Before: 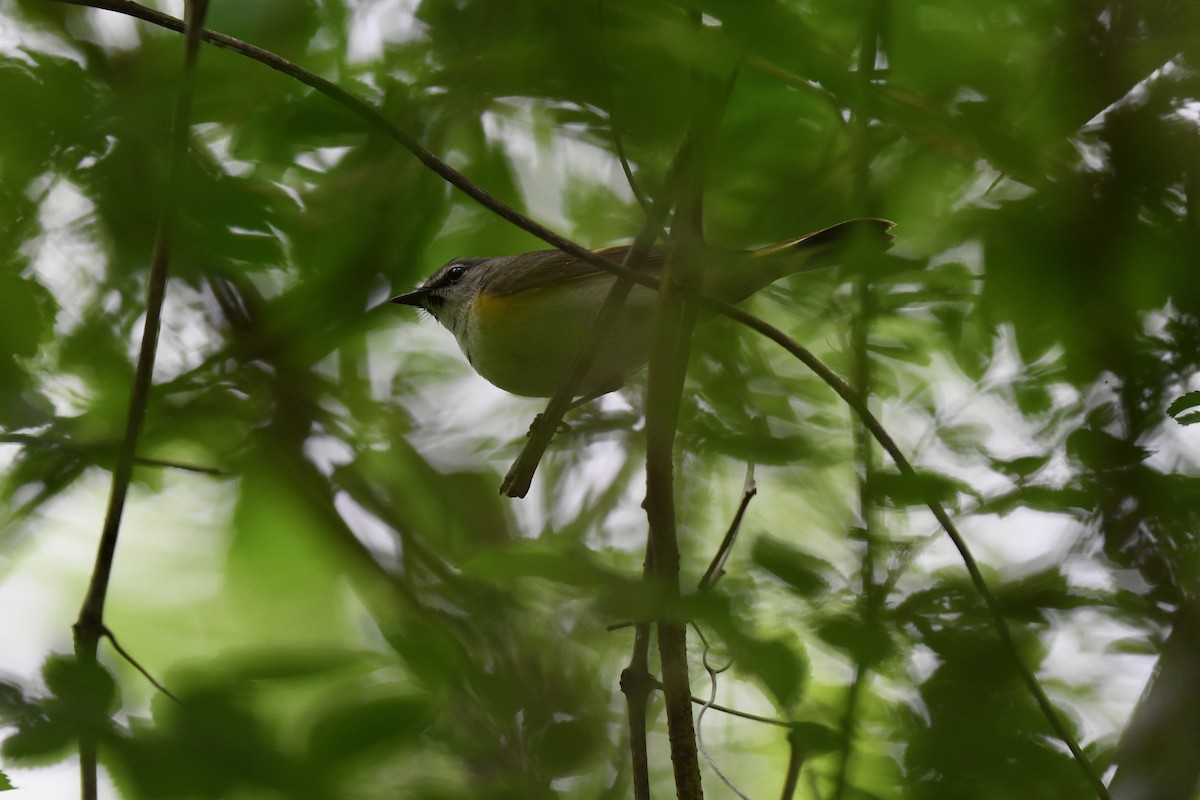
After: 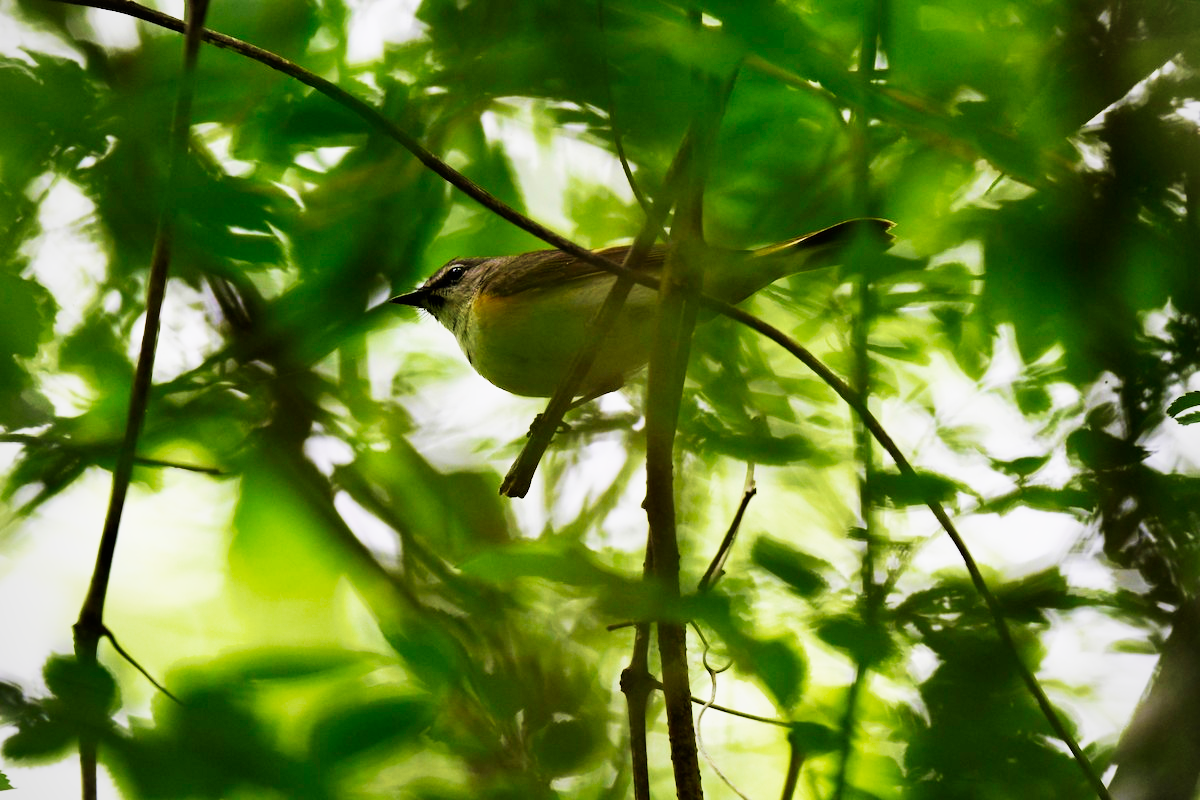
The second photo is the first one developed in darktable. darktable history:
velvia: strength 75%
base curve: curves: ch0 [(0, 0) (0.007, 0.004) (0.027, 0.03) (0.046, 0.07) (0.207, 0.54) (0.442, 0.872) (0.673, 0.972) (1, 1)], preserve colors none
vignetting: fall-off radius 93.87%
shadows and highlights: shadows 43.71, white point adjustment -1.46, soften with gaussian
